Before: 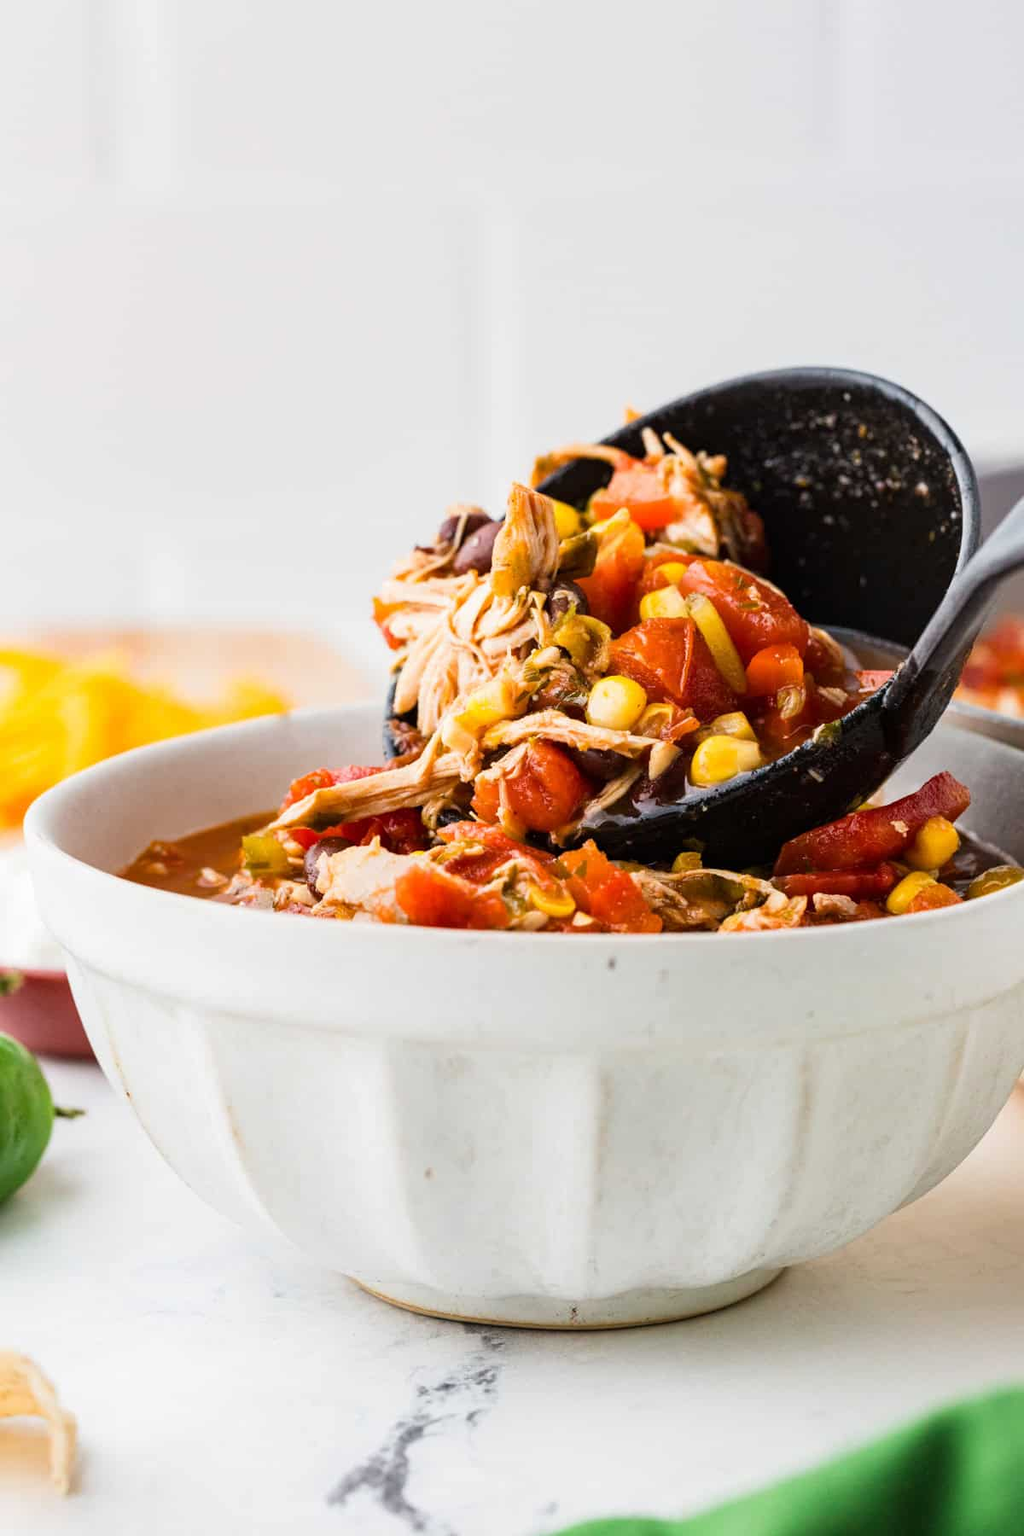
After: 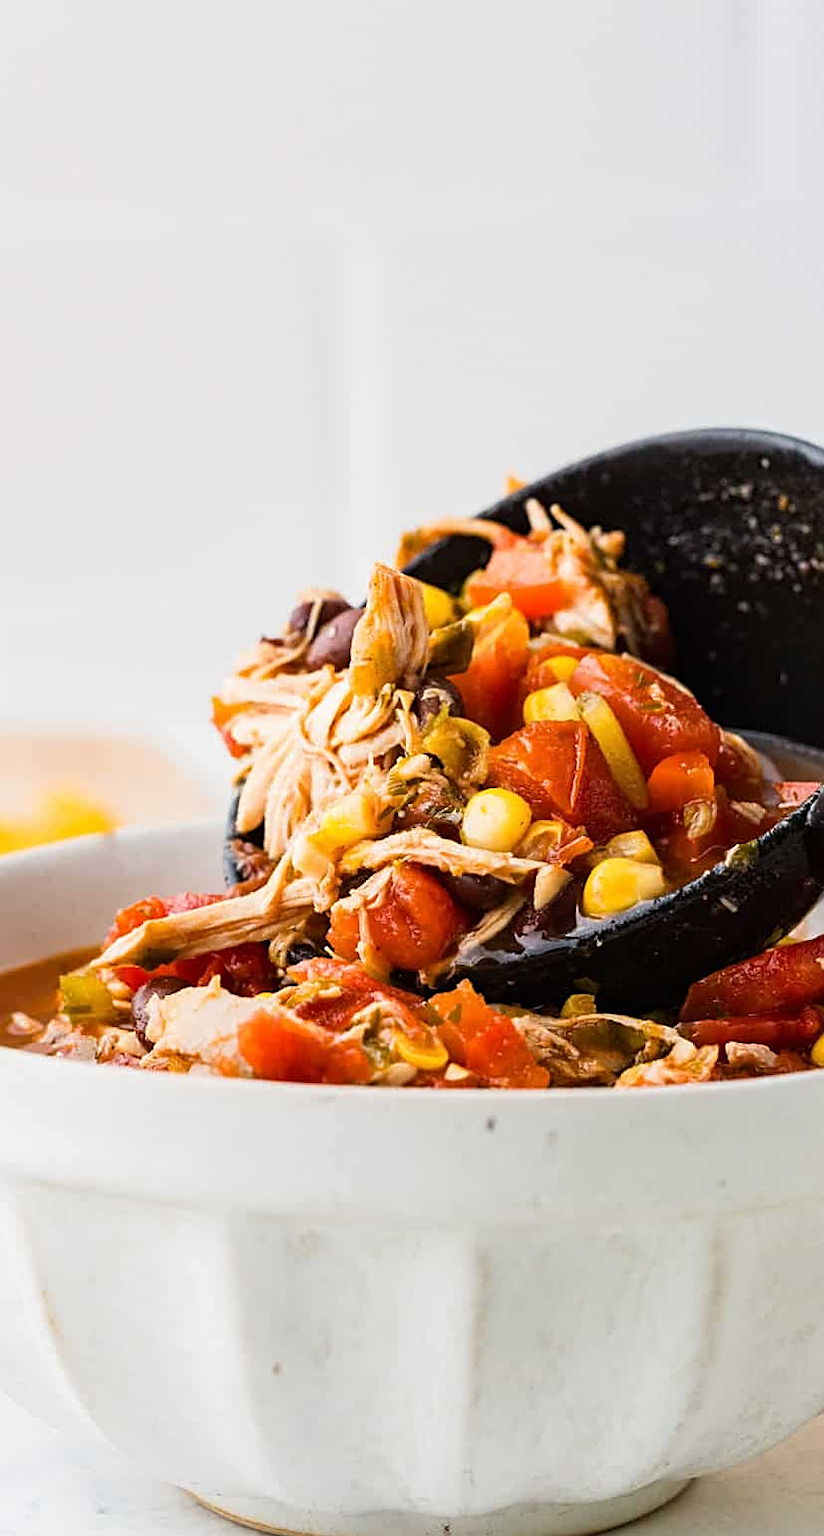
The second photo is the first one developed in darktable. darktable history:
crop: left 18.692%, right 12.254%, bottom 14.262%
color zones: curves: ch2 [(0, 0.5) (0.143, 0.5) (0.286, 0.489) (0.415, 0.421) (0.571, 0.5) (0.714, 0.5) (0.857, 0.5) (1, 0.5)]
sharpen: on, module defaults
